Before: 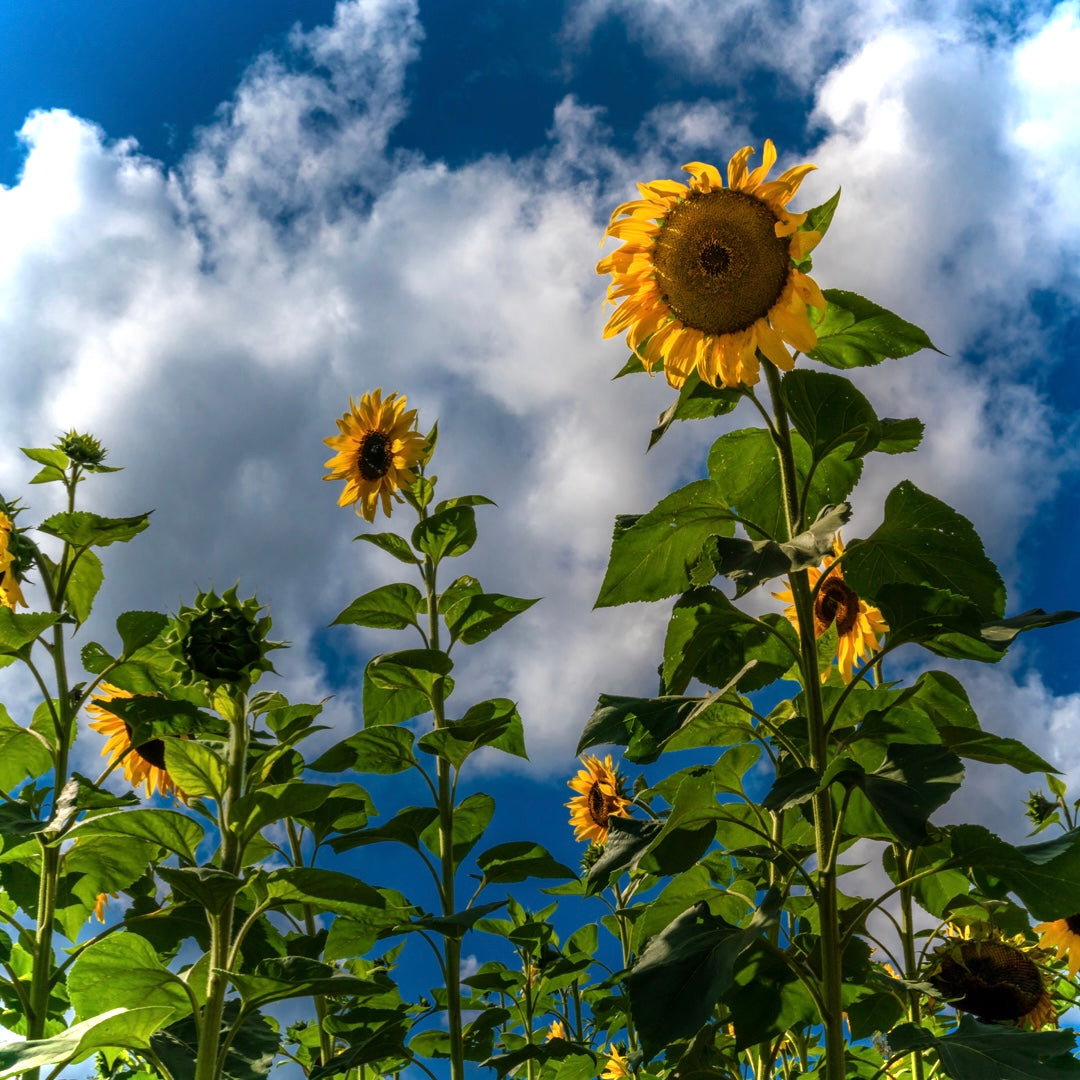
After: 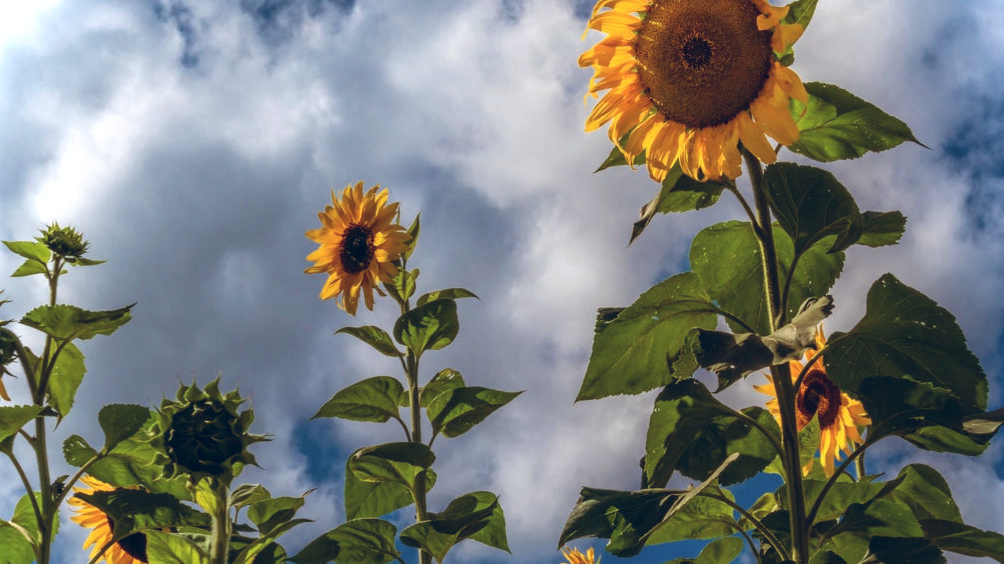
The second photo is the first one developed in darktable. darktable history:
color balance rgb: shadows lift › chroma 9.92%, shadows lift › hue 45.12°, power › luminance 3.26%, power › hue 231.93°, global offset › luminance 0.4%, global offset › chroma 0.21%, global offset › hue 255.02°
crop: left 1.744%, top 19.225%, right 5.069%, bottom 28.357%
